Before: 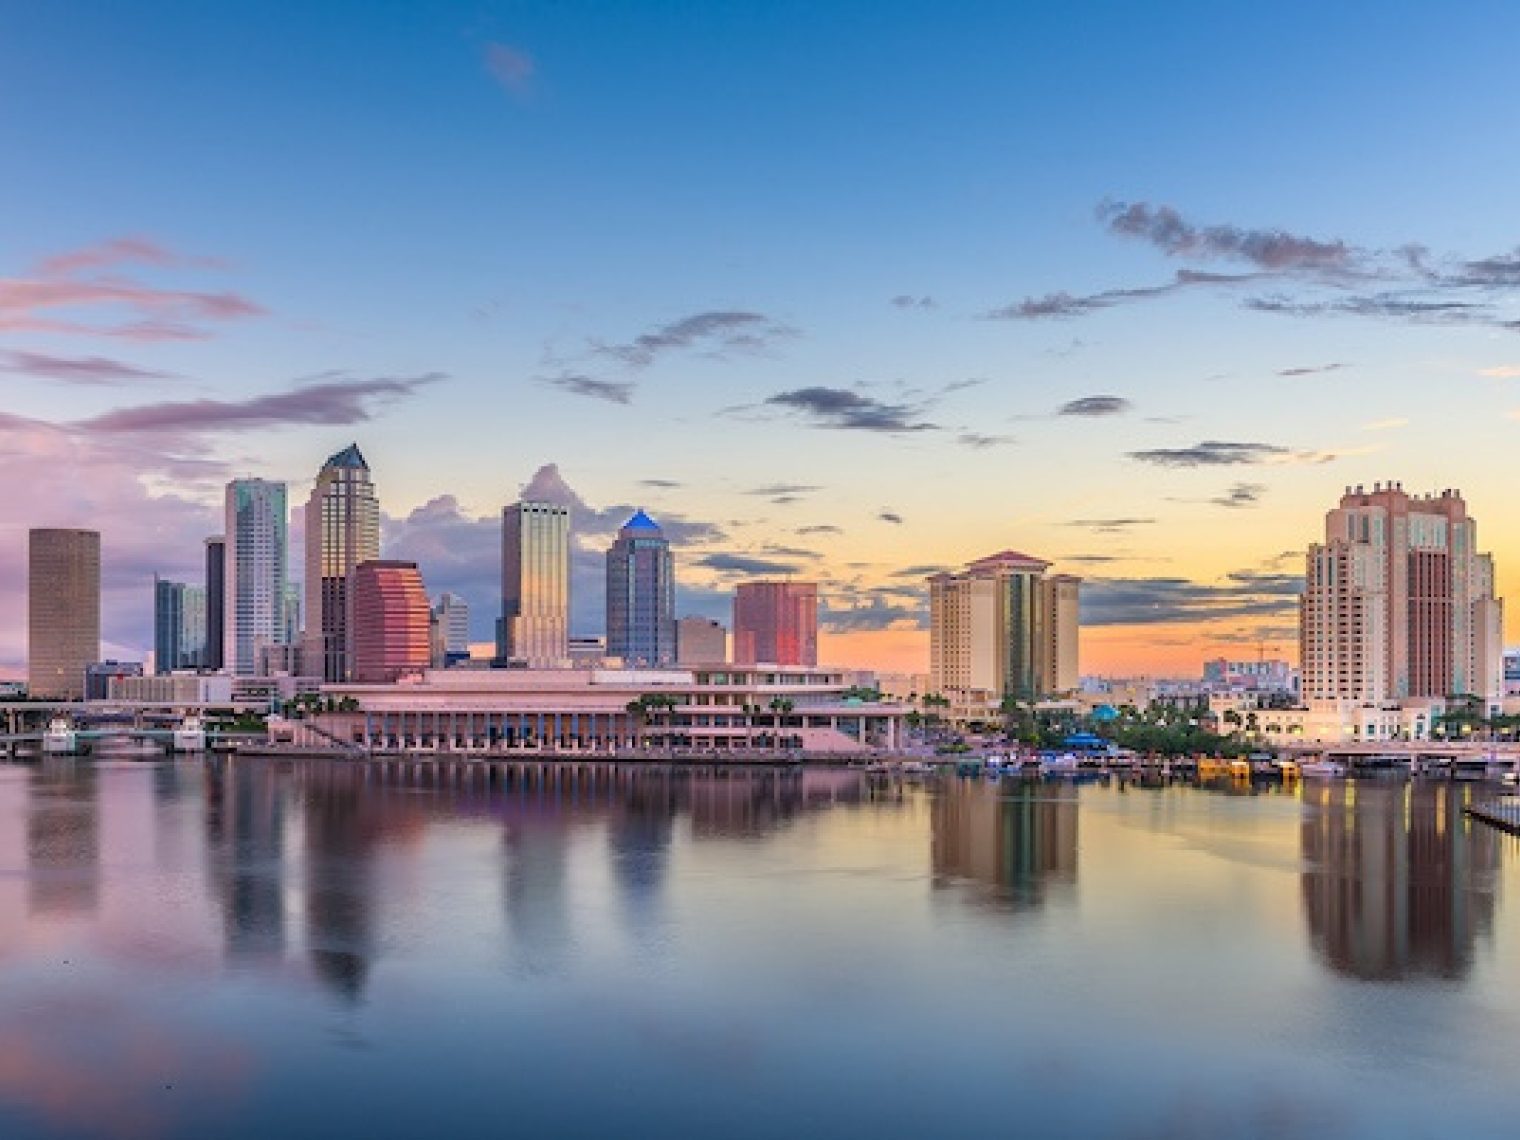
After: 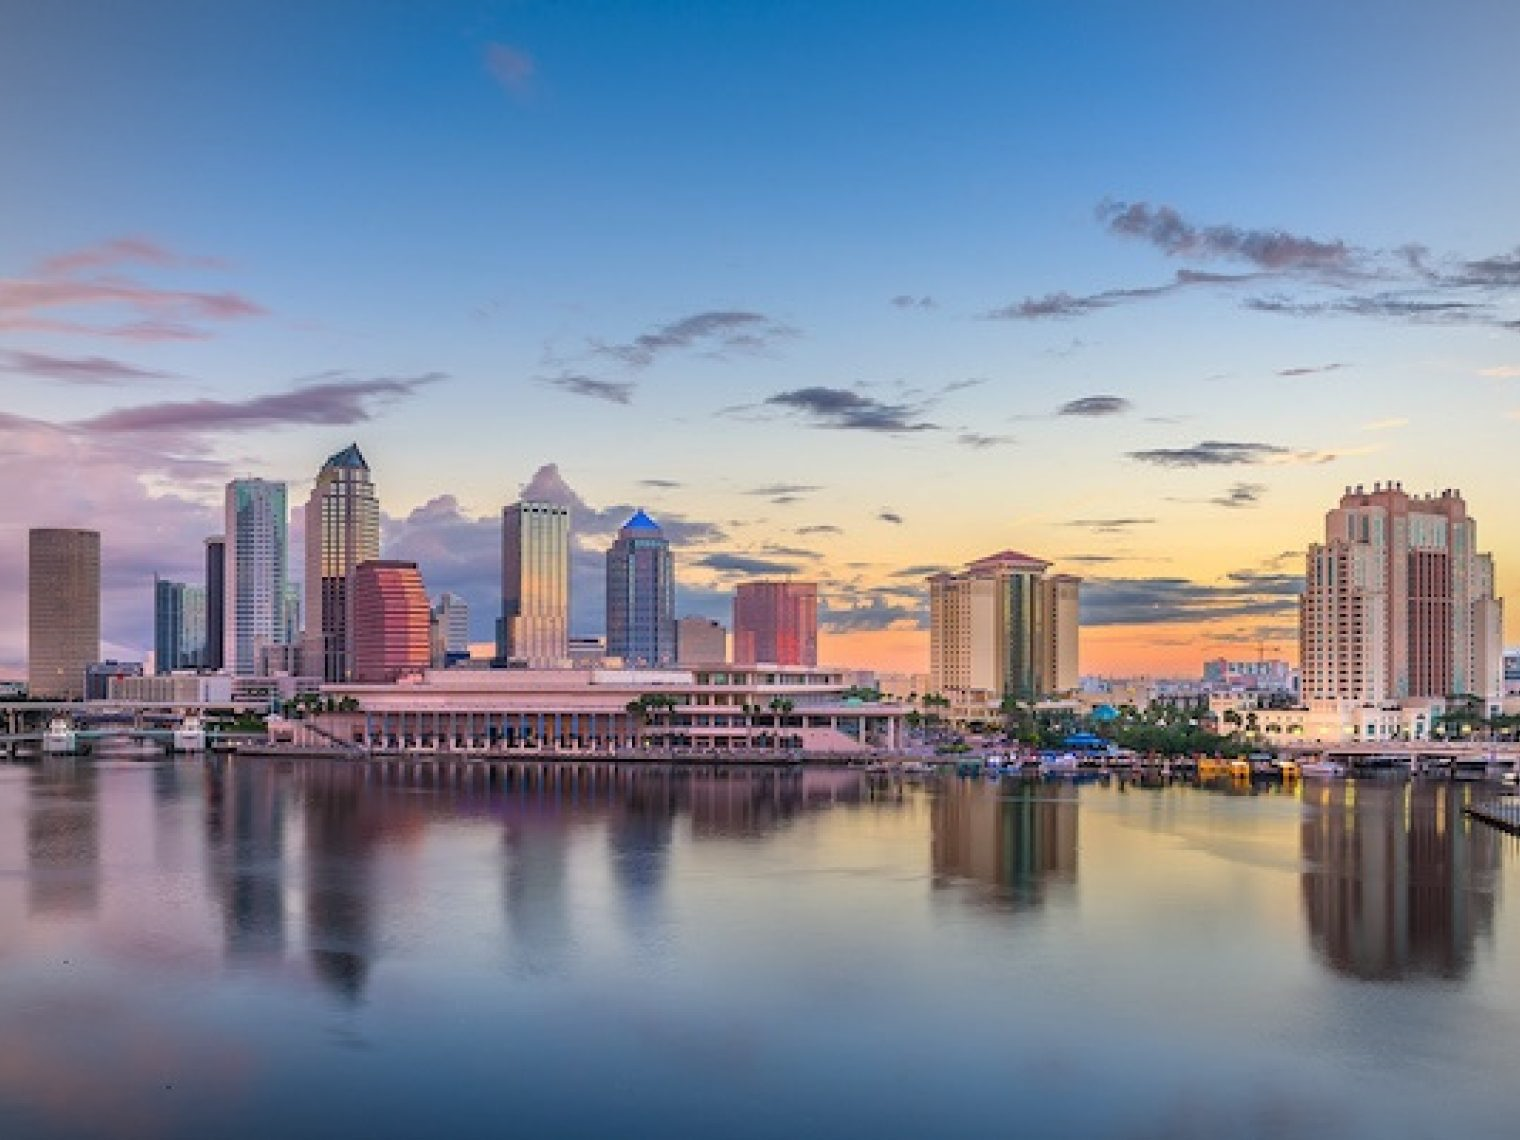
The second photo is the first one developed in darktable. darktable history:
vignetting: brightness -0.196, unbound false
base curve: curves: ch0 [(0, 0) (0.472, 0.455) (1, 1)], preserve colors none
